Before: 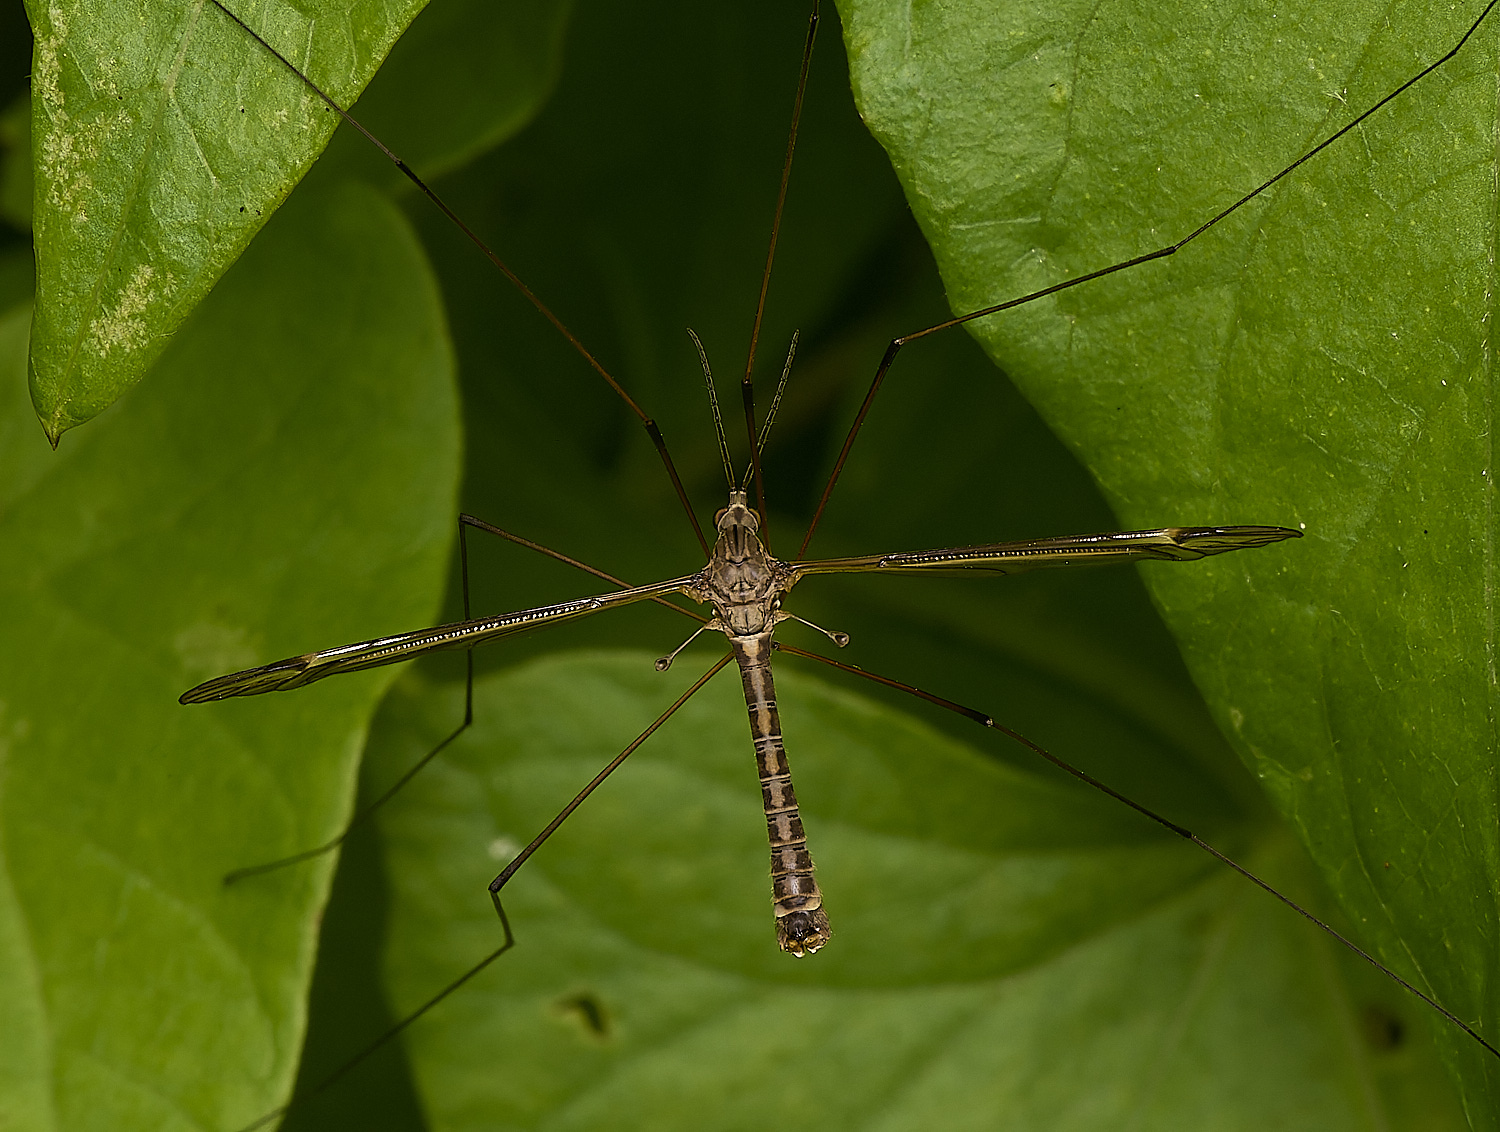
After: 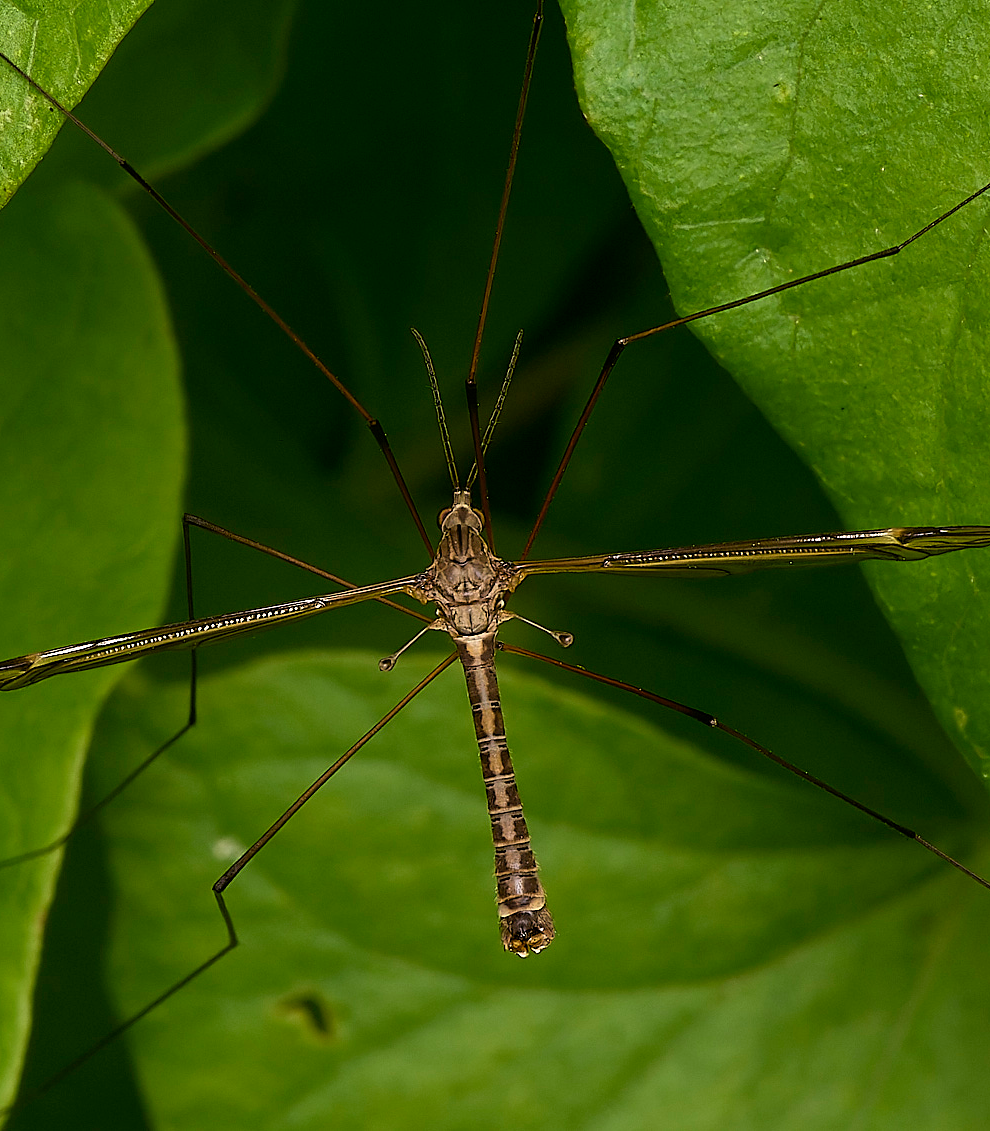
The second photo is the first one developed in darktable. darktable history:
exposure: exposure 0.131 EV, compensate highlight preservation false
crop and rotate: left 18.442%, right 15.508%
